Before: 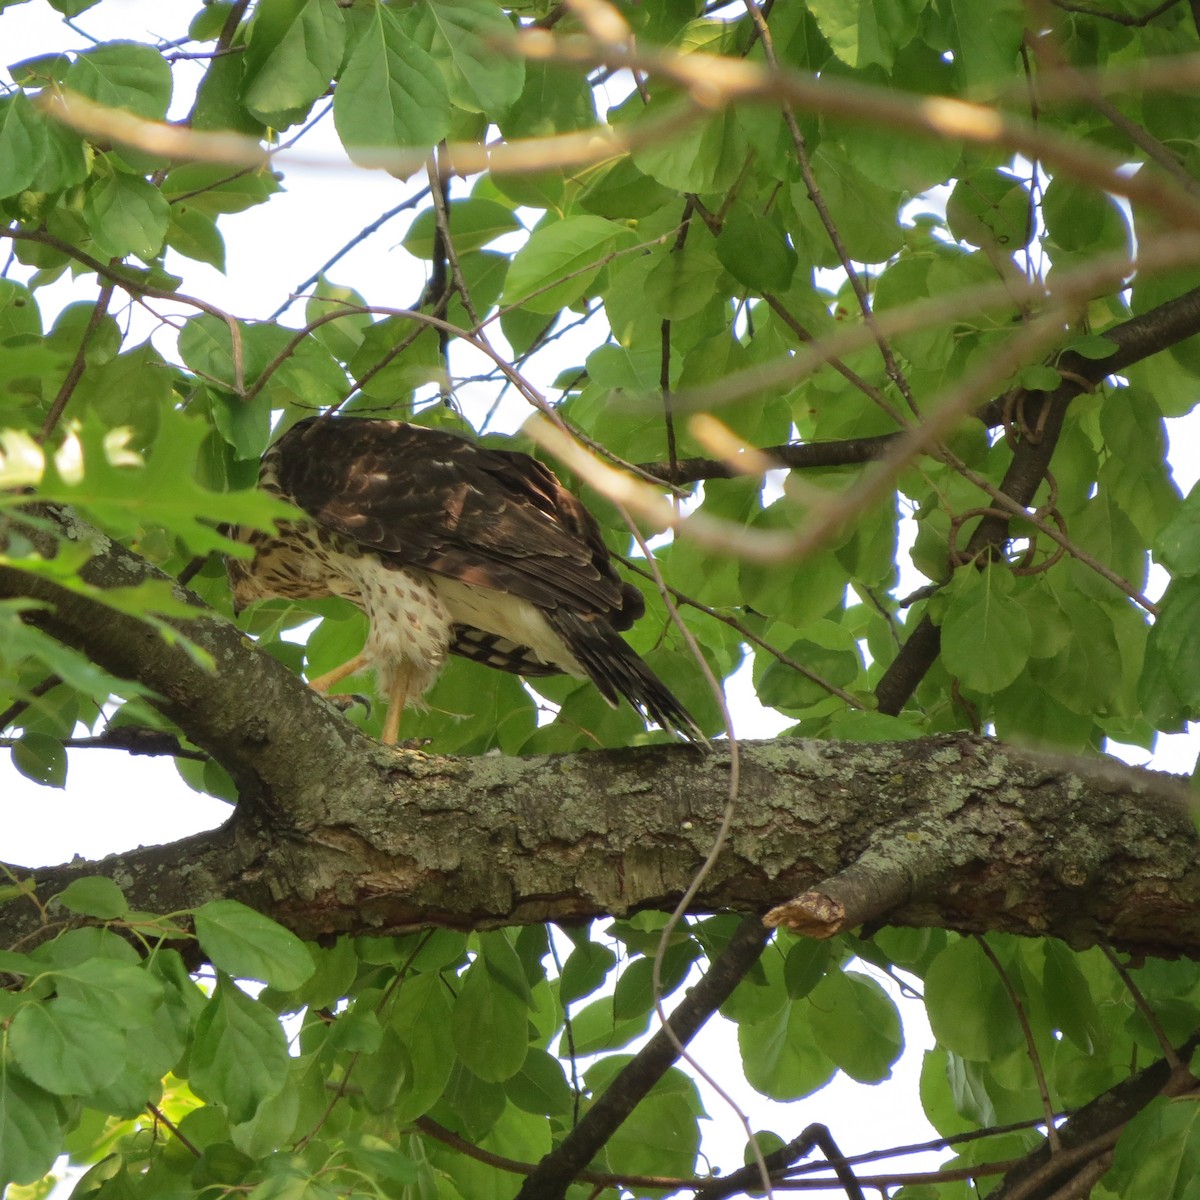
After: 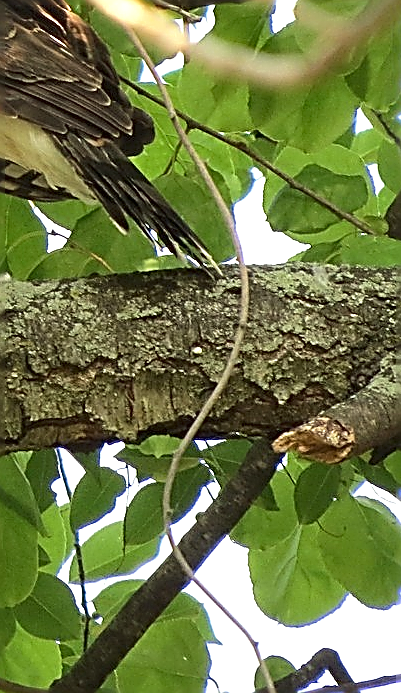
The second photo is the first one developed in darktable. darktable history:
crop: left 40.853%, top 39.59%, right 25.659%, bottom 2.635%
sharpen: amount 1.996
color correction: highlights a* -2.5, highlights b* 2.38
exposure: exposure 0.558 EV, compensate highlight preservation false
local contrast: mode bilateral grid, contrast 19, coarseness 50, detail 143%, midtone range 0.2
